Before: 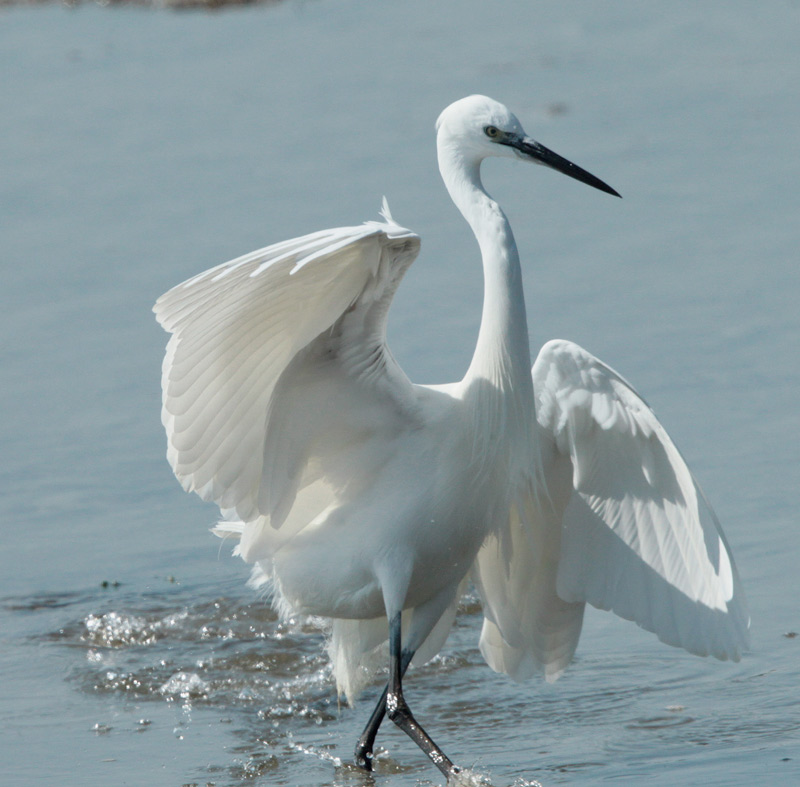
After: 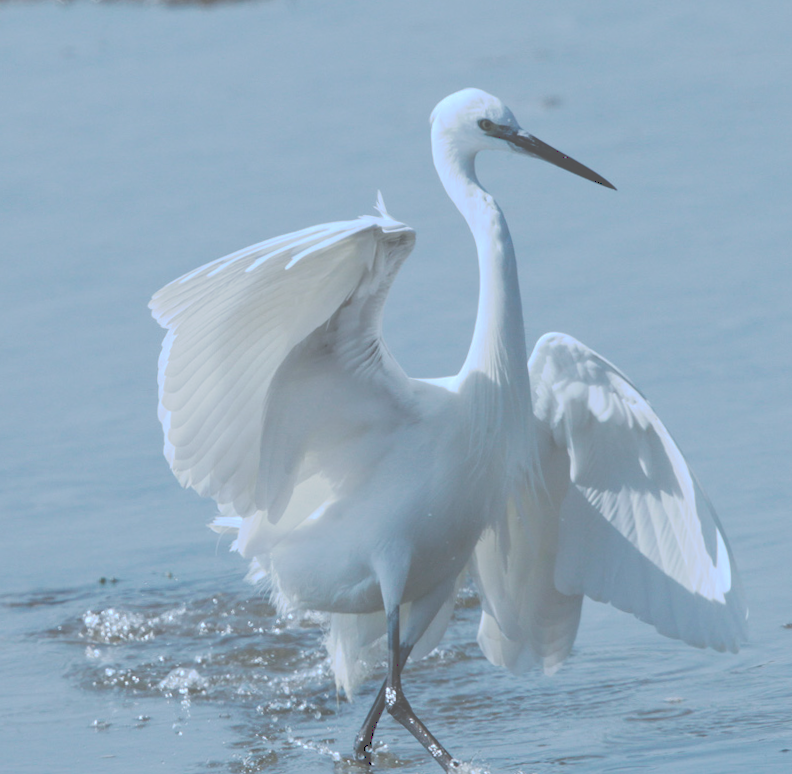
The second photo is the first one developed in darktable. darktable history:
tone curve: curves: ch0 [(0, 0) (0.003, 0.346) (0.011, 0.346) (0.025, 0.346) (0.044, 0.35) (0.069, 0.354) (0.1, 0.361) (0.136, 0.368) (0.177, 0.381) (0.224, 0.395) (0.277, 0.421) (0.335, 0.458) (0.399, 0.502) (0.468, 0.556) (0.543, 0.617) (0.623, 0.685) (0.709, 0.748) (0.801, 0.814) (0.898, 0.865) (1, 1)], preserve colors none
color calibration: illuminant as shot in camera, x 0.378, y 0.381, temperature 4093.13 K, saturation algorithm version 1 (2020)
rotate and perspective: rotation -0.45°, automatic cropping original format, crop left 0.008, crop right 0.992, crop top 0.012, crop bottom 0.988
